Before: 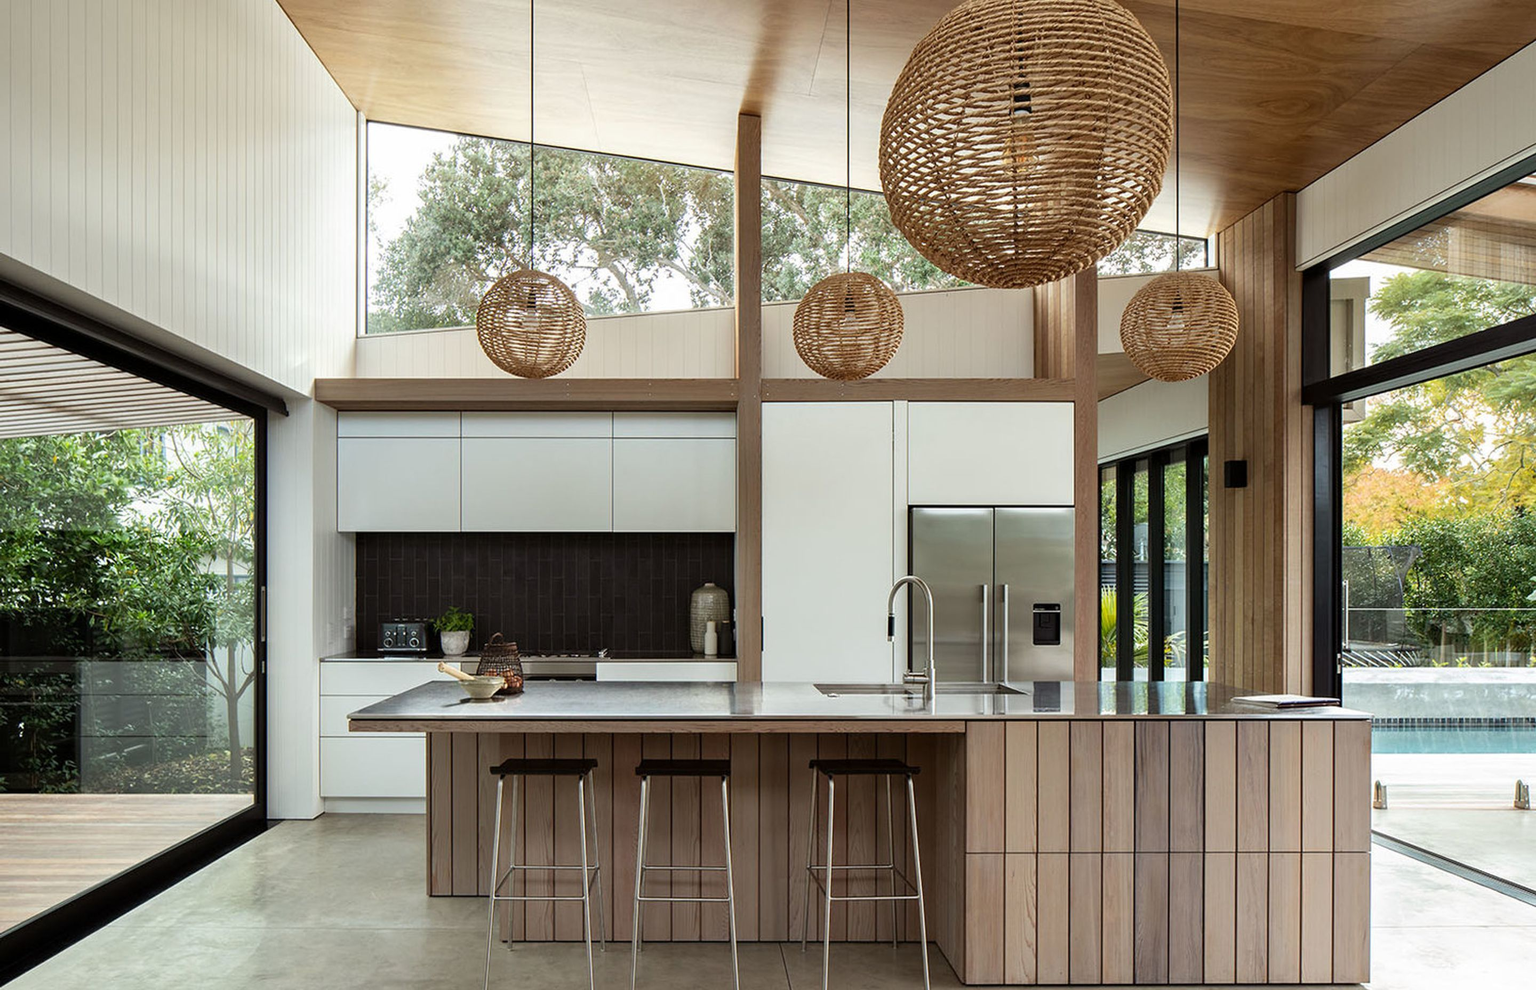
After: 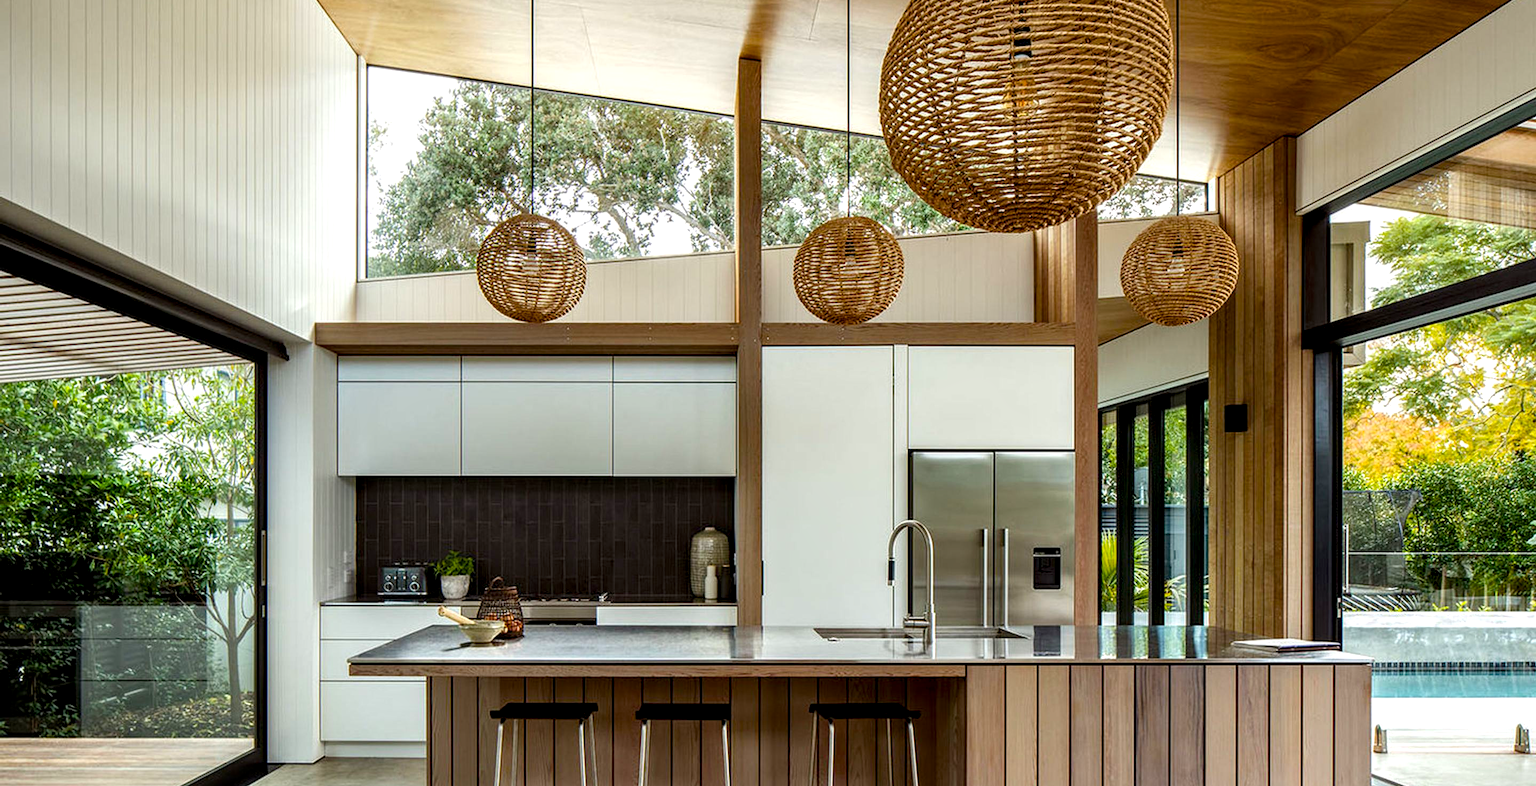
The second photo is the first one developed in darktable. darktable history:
local contrast: detail 150%
color balance rgb: perceptual saturation grading › global saturation 36.388%, perceptual saturation grading › shadows 35.983%
crop and rotate: top 5.665%, bottom 14.83%
